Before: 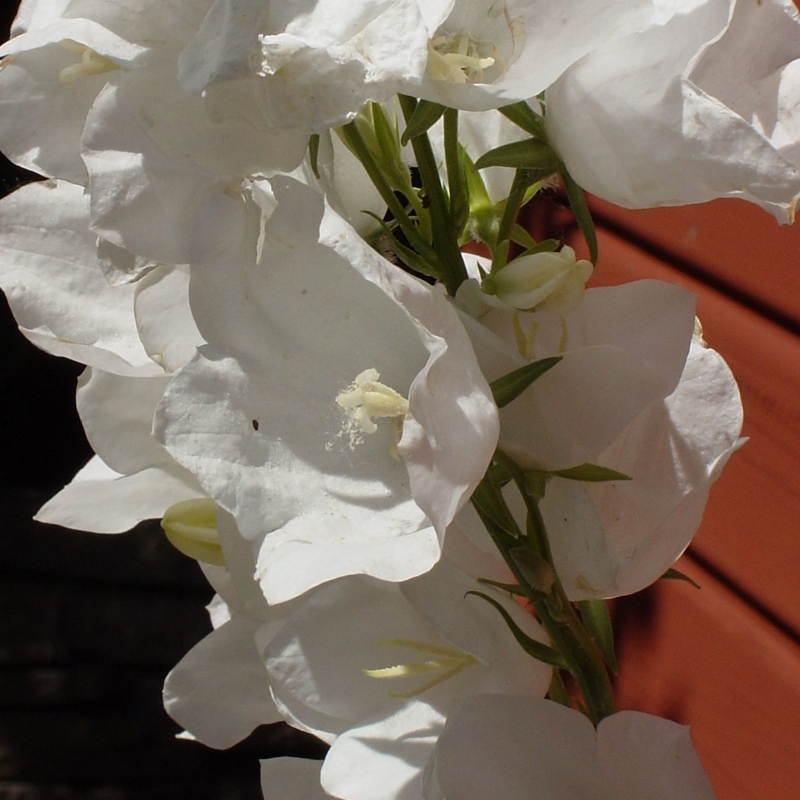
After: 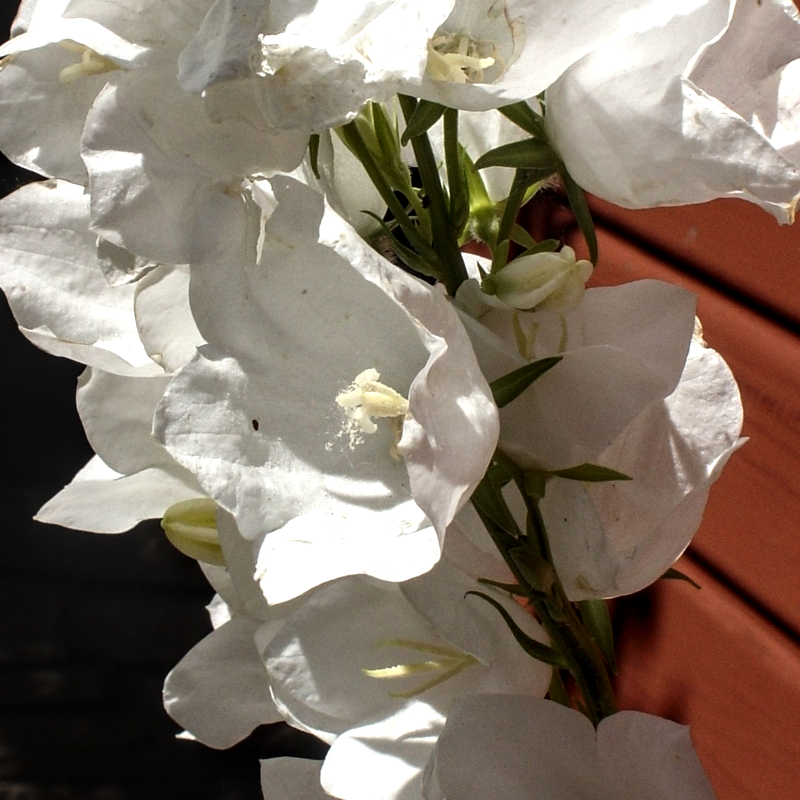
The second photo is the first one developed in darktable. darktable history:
local contrast: detail 130%
tone equalizer: -8 EV -0.757 EV, -7 EV -0.685 EV, -6 EV -0.611 EV, -5 EV -0.396 EV, -3 EV 0.394 EV, -2 EV 0.6 EV, -1 EV 0.697 EV, +0 EV 0.721 EV, edges refinement/feathering 500, mask exposure compensation -1.57 EV, preserve details no
